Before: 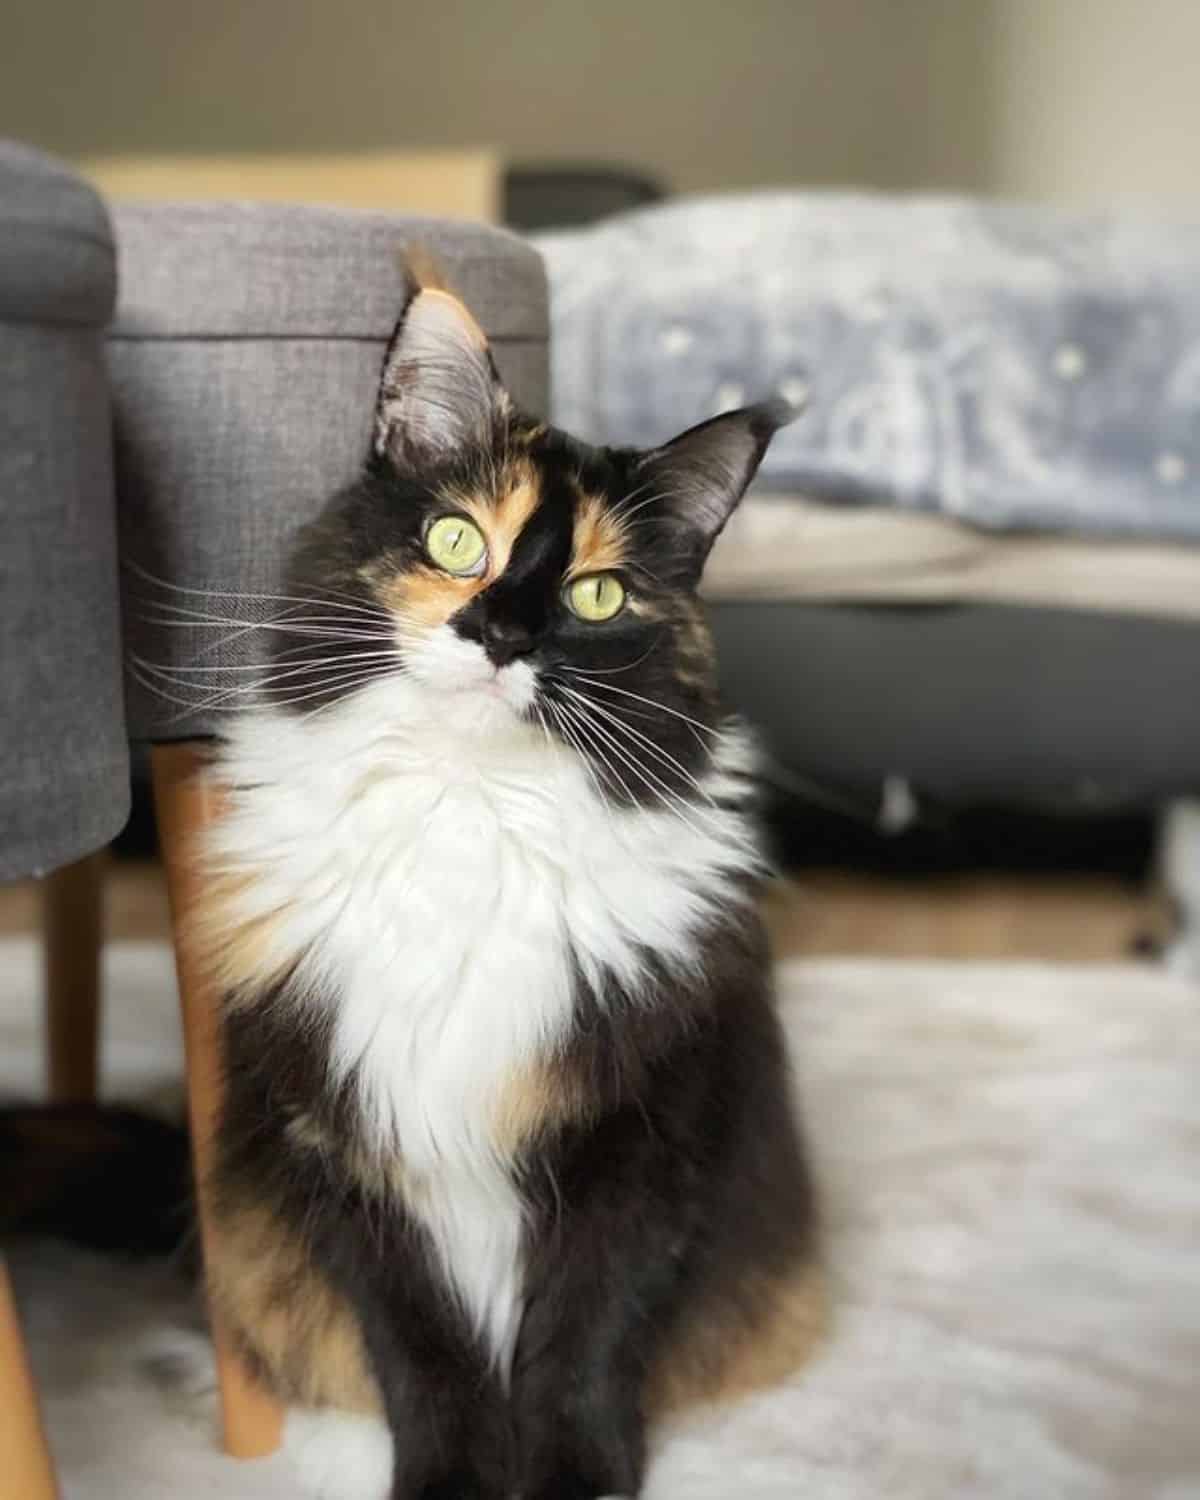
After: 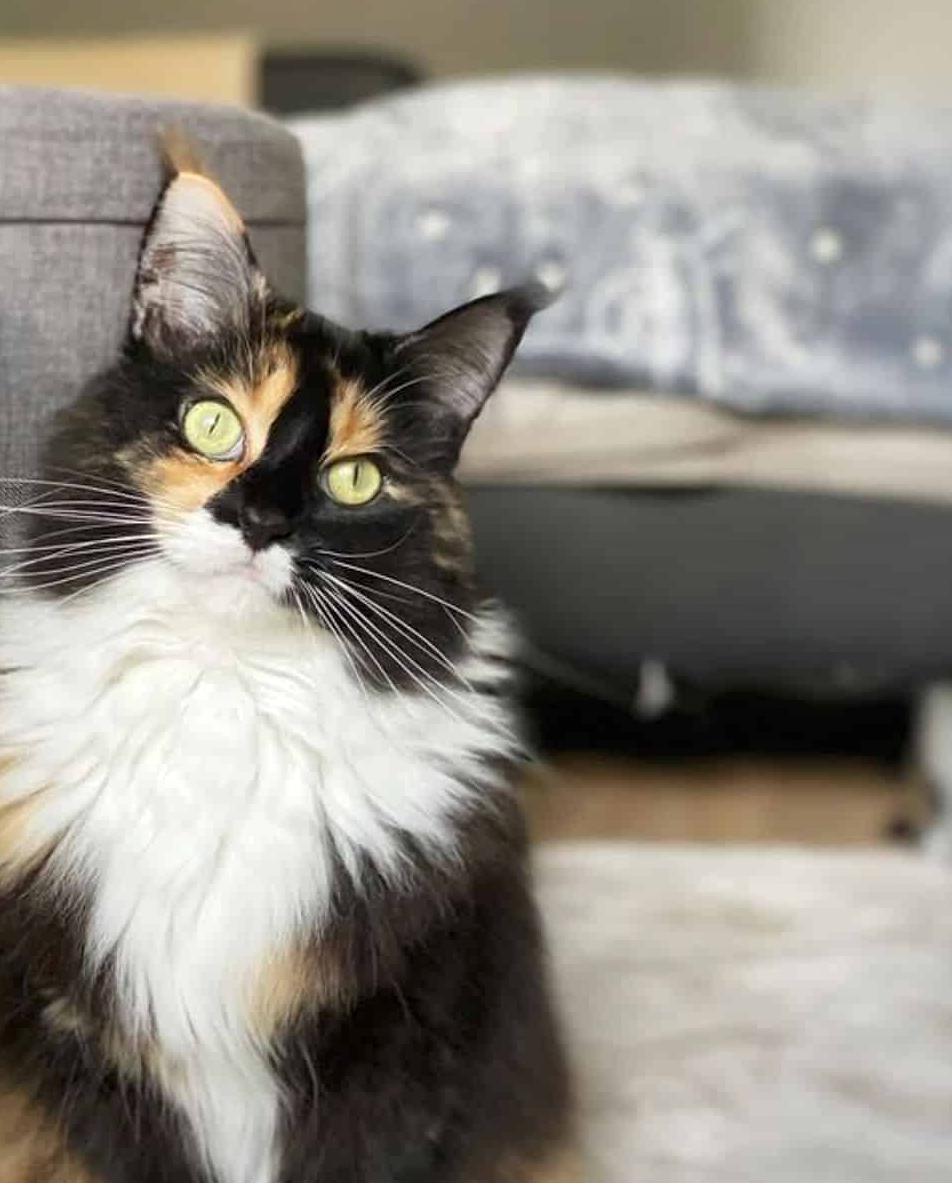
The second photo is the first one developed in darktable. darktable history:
crop and rotate: left 20.277%, top 7.754%, right 0.343%, bottom 13.322%
local contrast: mode bilateral grid, contrast 19, coarseness 50, detail 120%, midtone range 0.2
